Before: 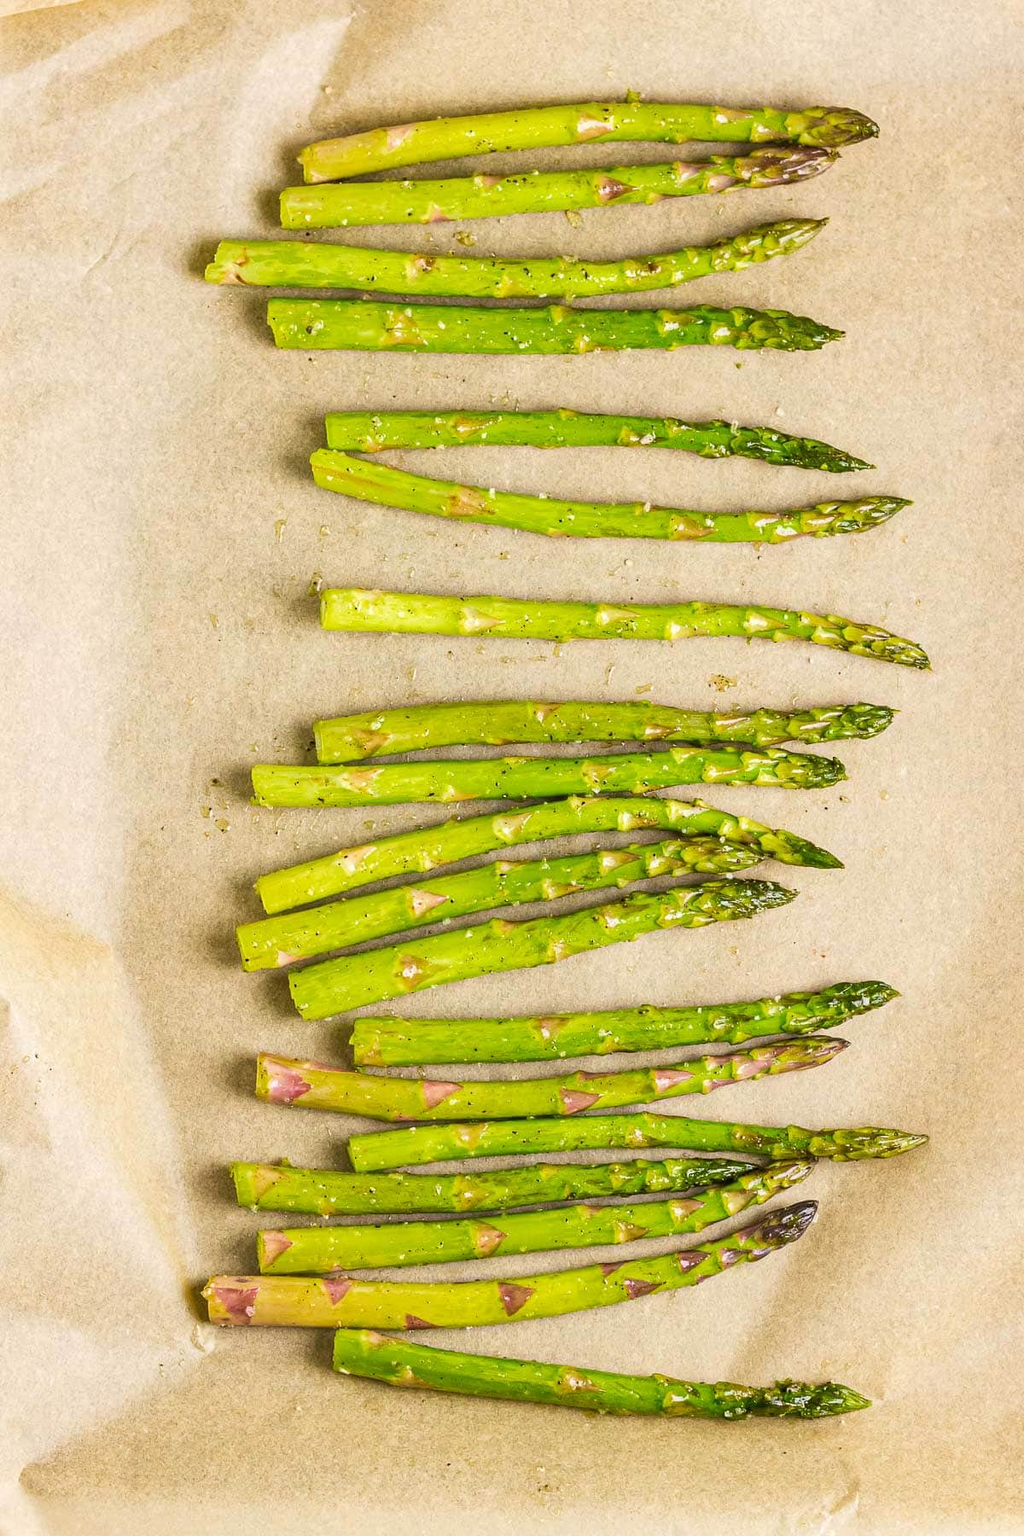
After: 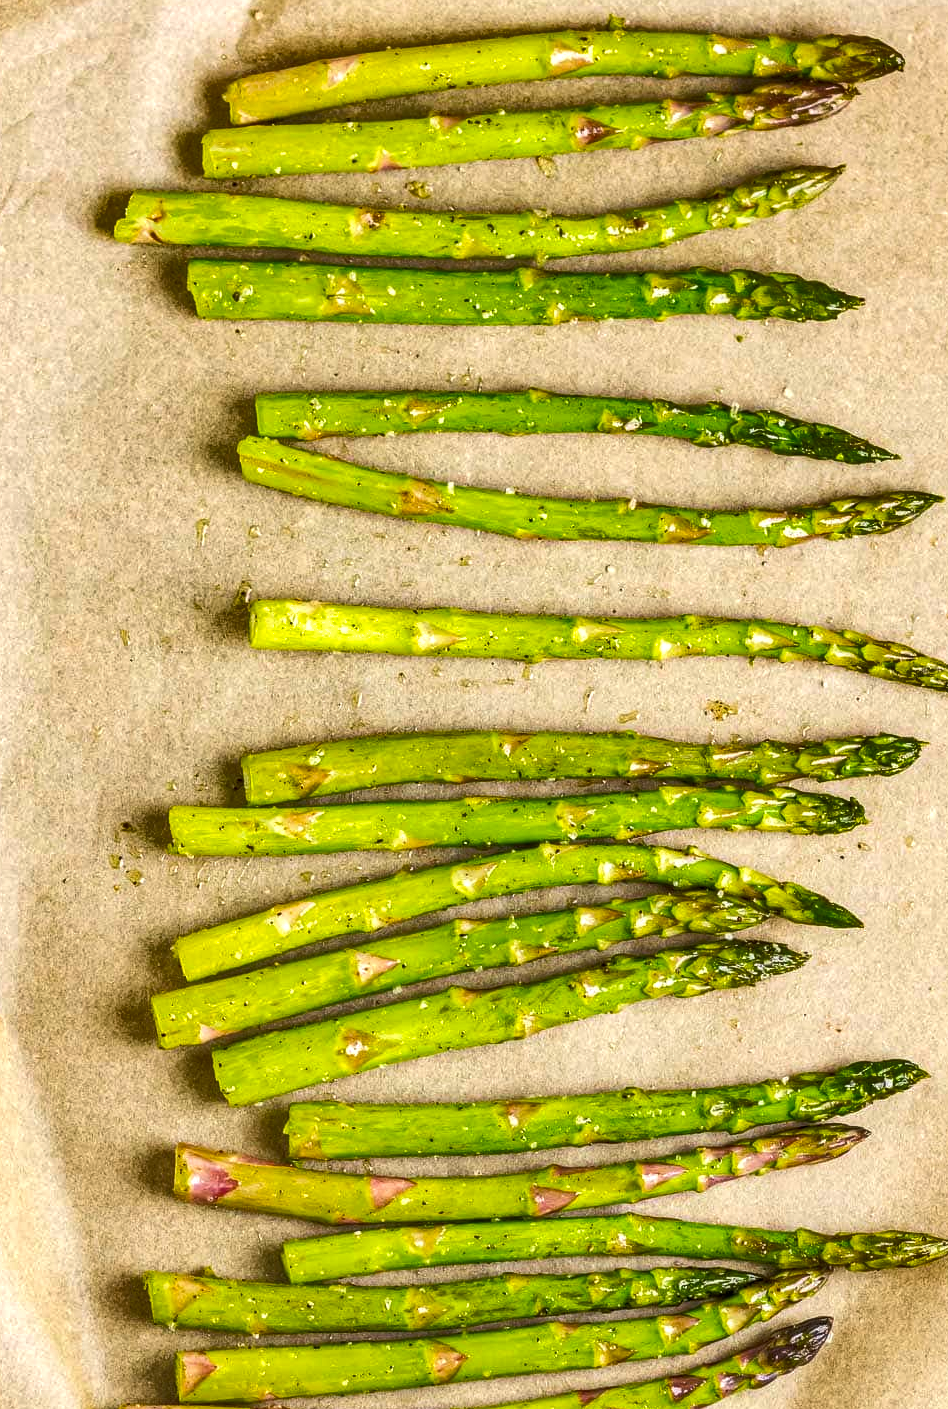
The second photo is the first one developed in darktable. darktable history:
exposure: black level correction 0, exposure 0.198 EV, compensate exposure bias true, compensate highlight preservation false
shadows and highlights: soften with gaussian
crop and rotate: left 10.515%, top 5.019%, right 10.417%, bottom 16.676%
color zones: curves: ch1 [(0, 0.523) (0.143, 0.545) (0.286, 0.52) (0.429, 0.506) (0.571, 0.503) (0.714, 0.503) (0.857, 0.508) (1, 0.523)]
local contrast: on, module defaults
